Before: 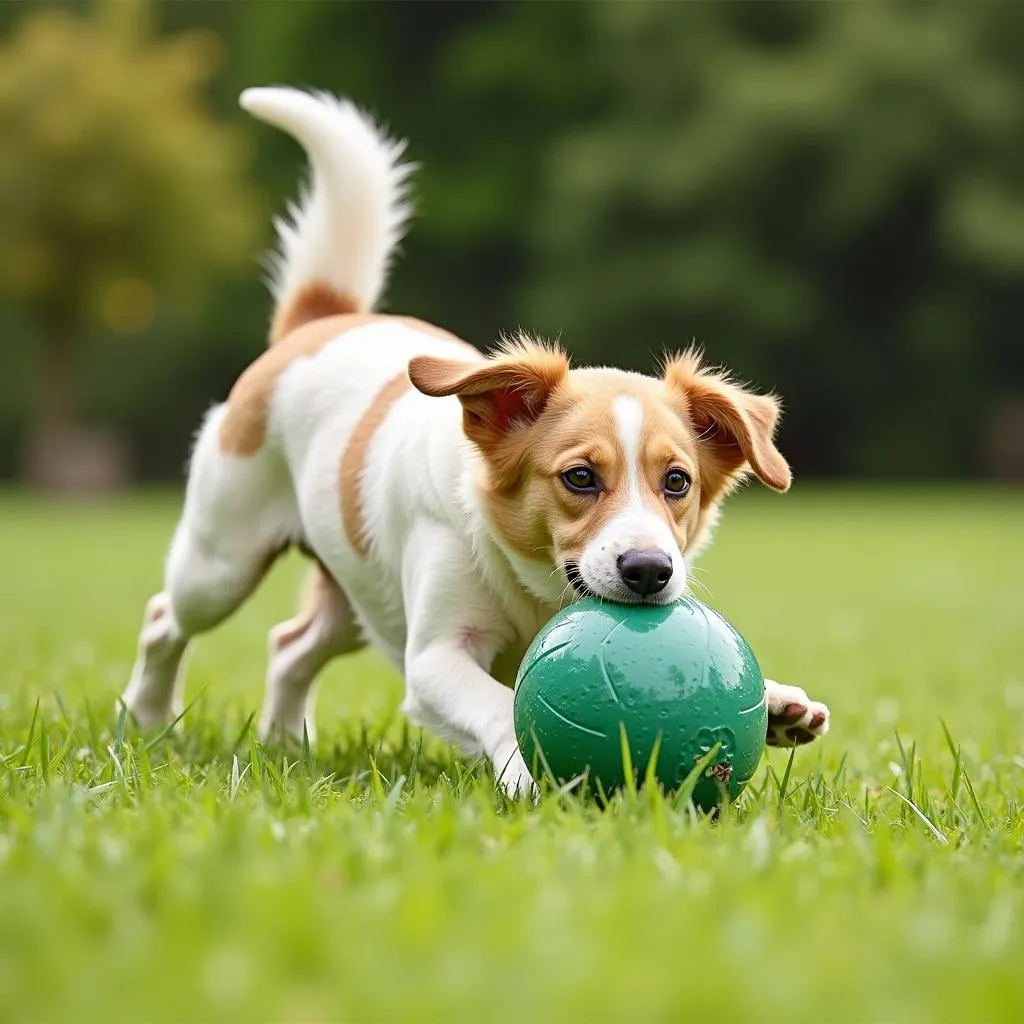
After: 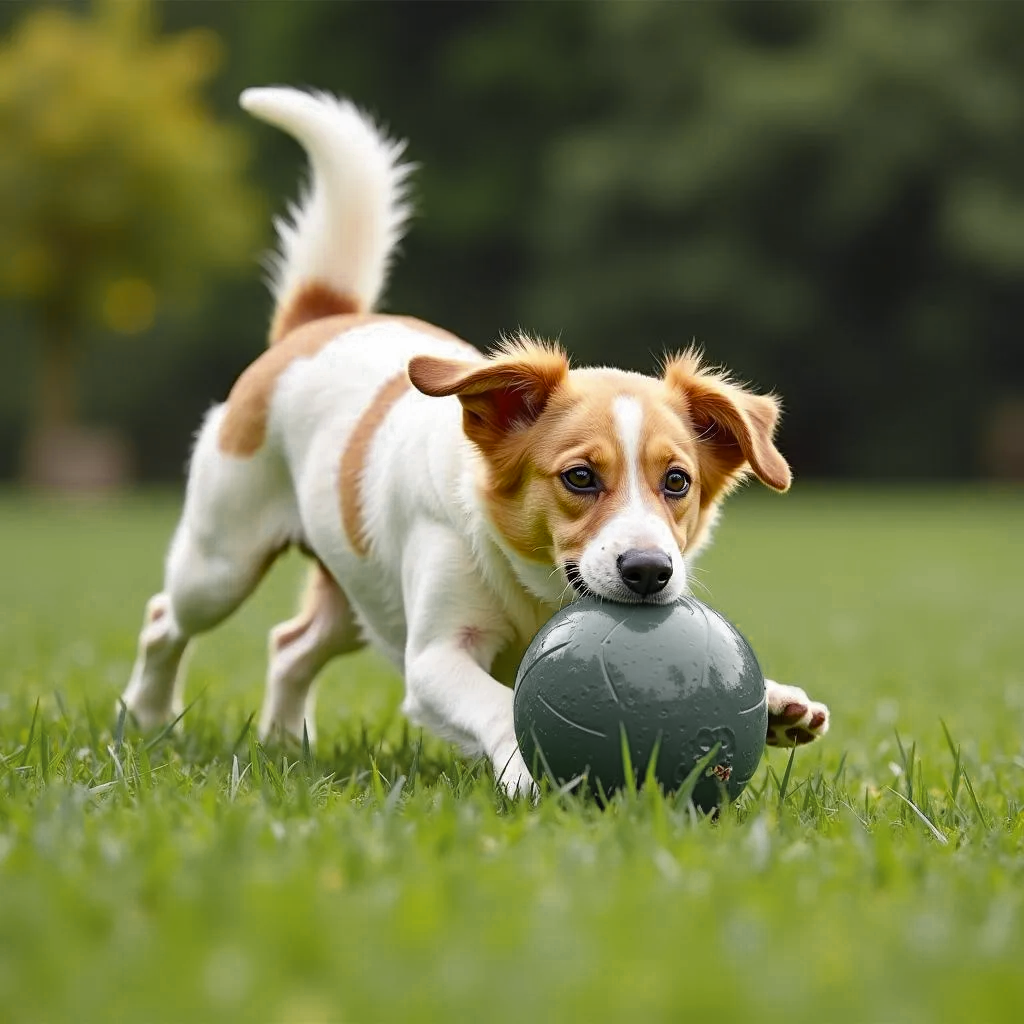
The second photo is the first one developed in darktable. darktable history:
color balance rgb: perceptual saturation grading › global saturation 9.983%
color zones: curves: ch0 [(0.035, 0.242) (0.25, 0.5) (0.384, 0.214) (0.488, 0.255) (0.75, 0.5)]; ch1 [(0.063, 0.379) (0.25, 0.5) (0.354, 0.201) (0.489, 0.085) (0.729, 0.271)]; ch2 [(0.25, 0.5) (0.38, 0.517) (0.442, 0.51) (0.735, 0.456)]
